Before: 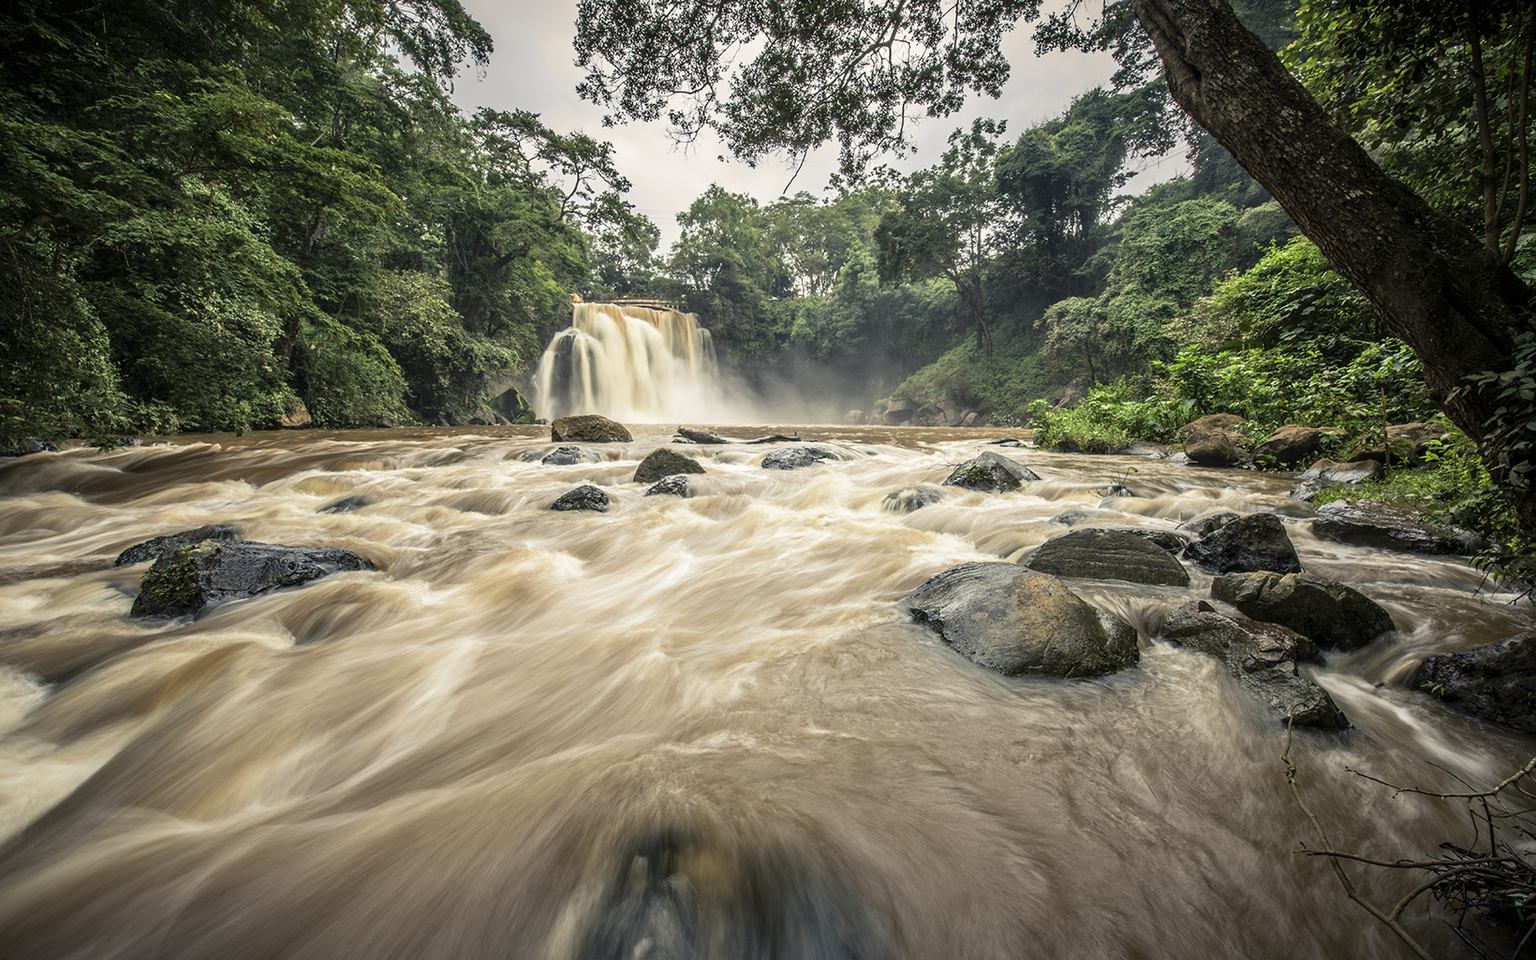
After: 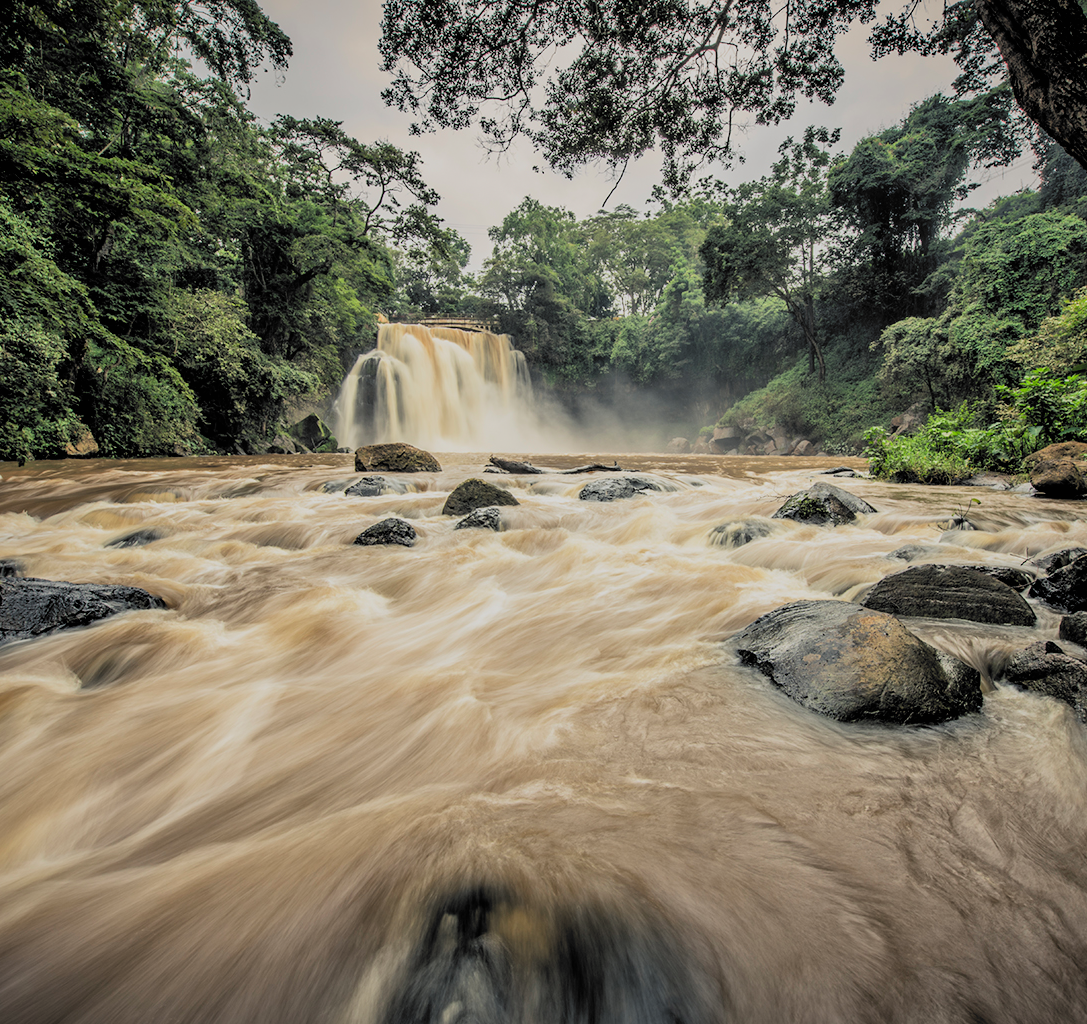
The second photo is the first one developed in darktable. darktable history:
filmic rgb: black relative exposure -5.03 EV, white relative exposure 3.95 EV, threshold -0.276 EV, transition 3.19 EV, structure ↔ texture 99.06%, hardness 2.89, contrast 1.188, highlights saturation mix -30.84%, color science v6 (2022), enable highlight reconstruction true
crop and rotate: left 14.292%, right 19.367%
shadows and highlights: on, module defaults
